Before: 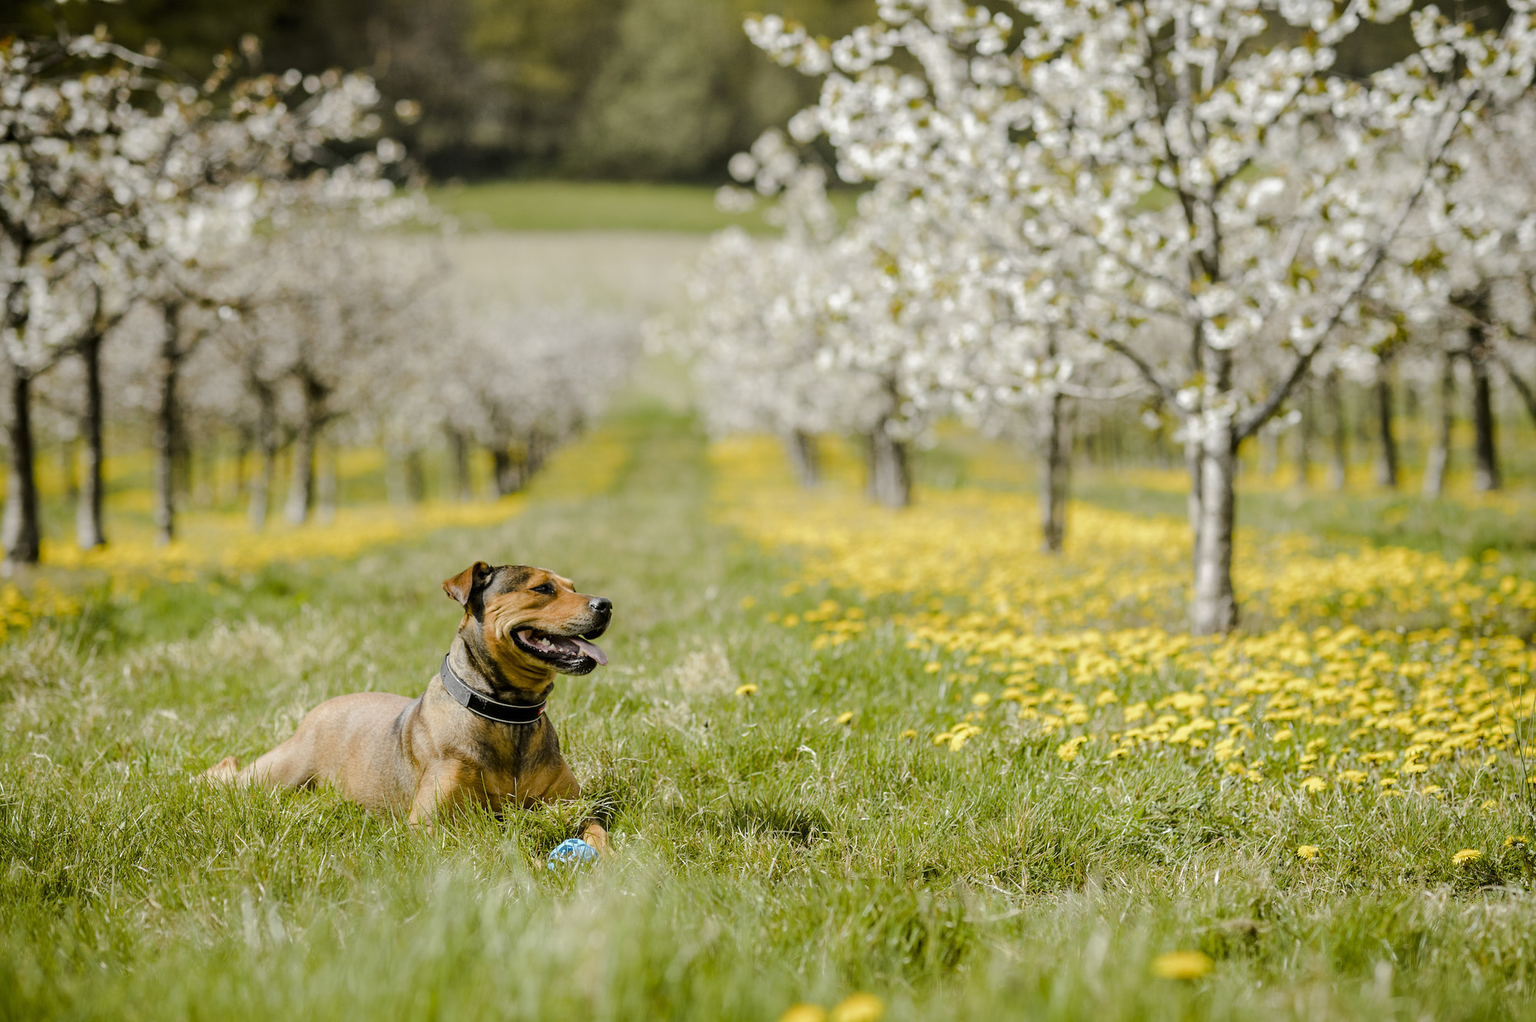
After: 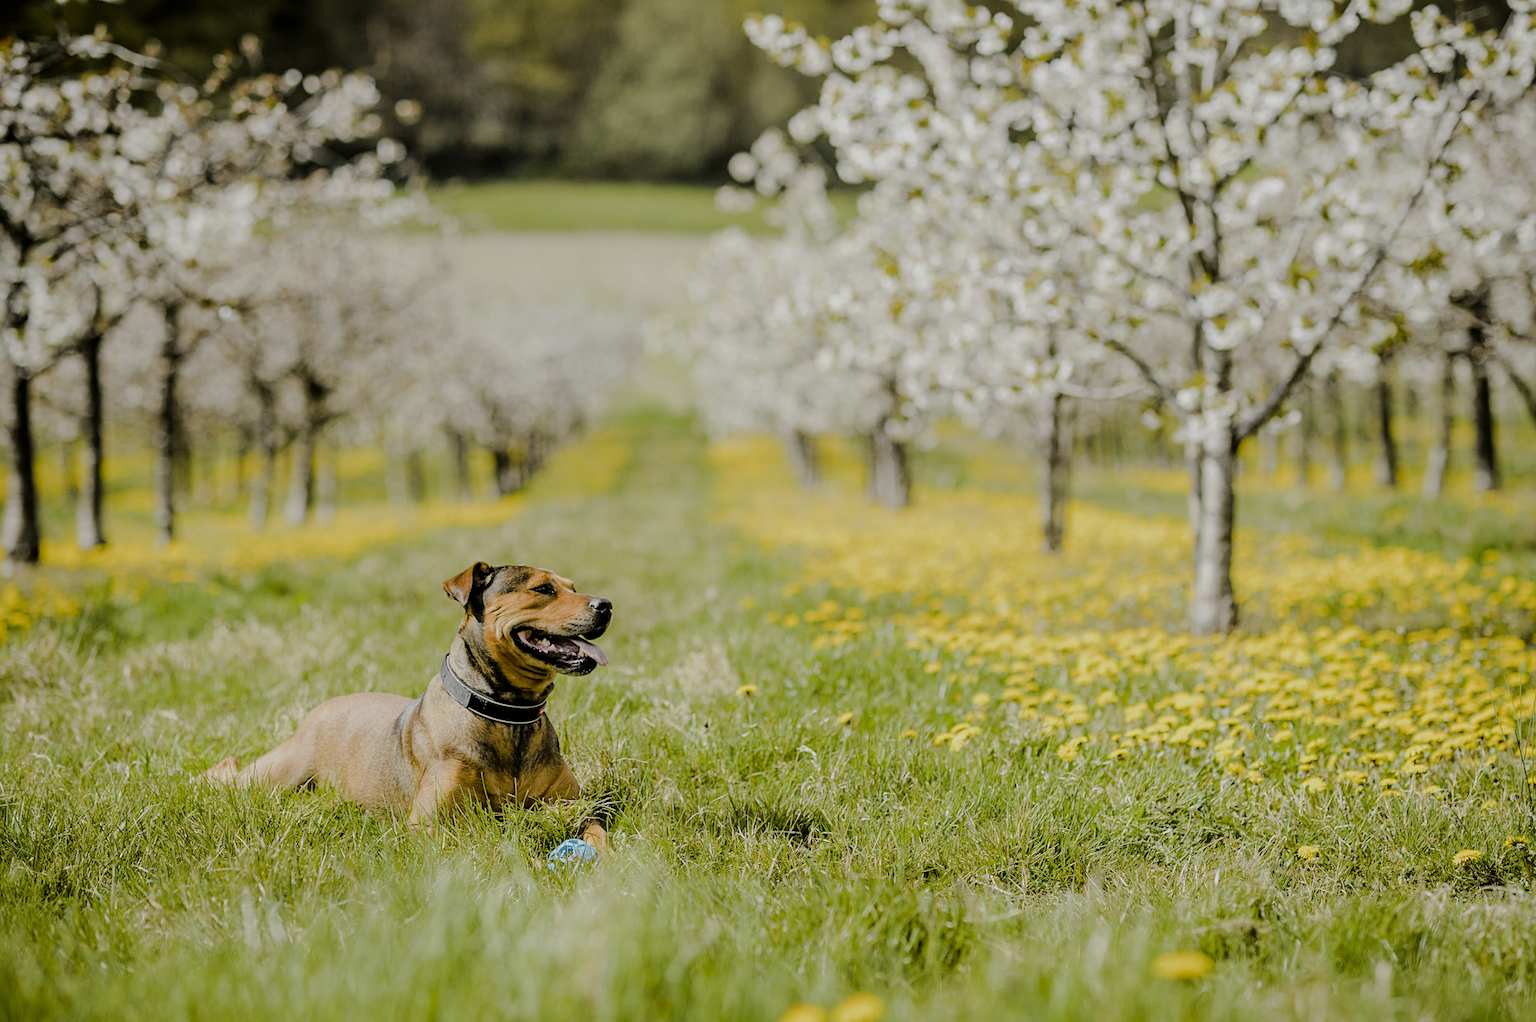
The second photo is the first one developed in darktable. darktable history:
sharpen: amount 0.212
filmic rgb: black relative exposure -7.65 EV, white relative exposure 4.56 EV, hardness 3.61
